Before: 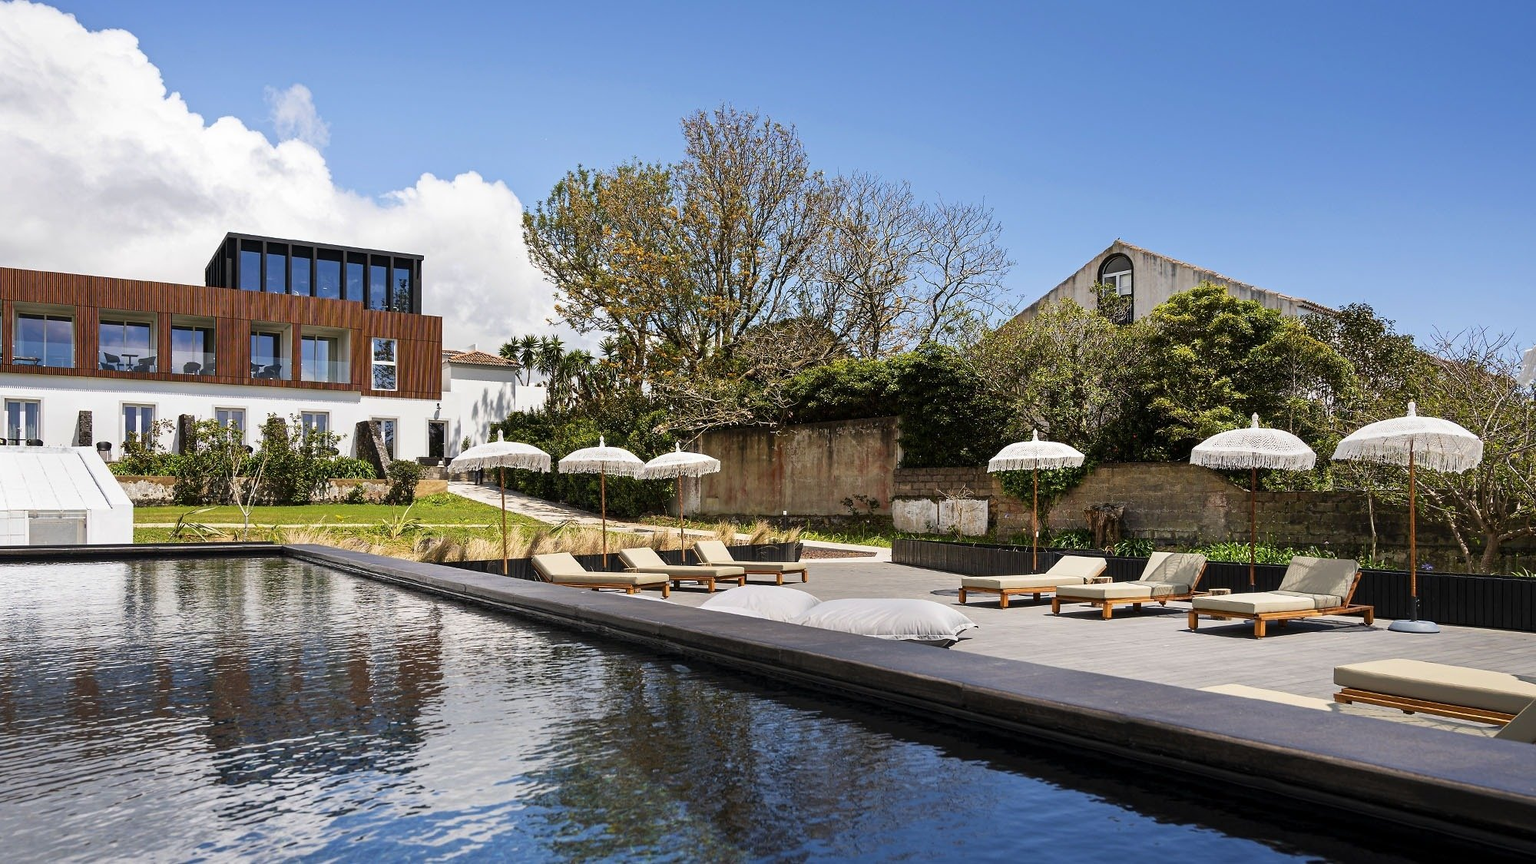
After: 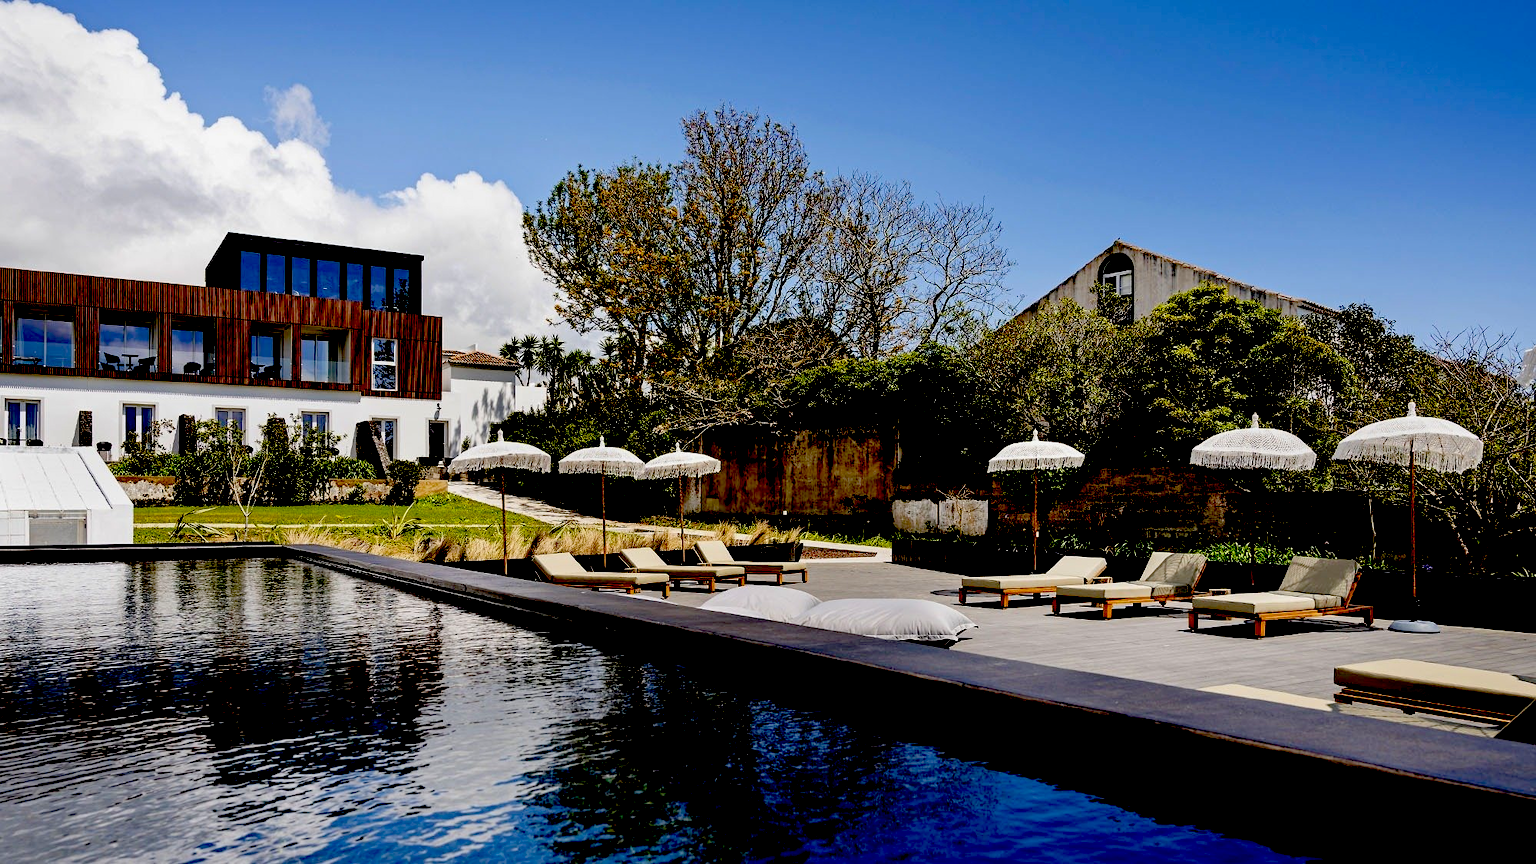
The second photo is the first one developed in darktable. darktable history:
shadows and highlights: shadows 25.42, highlights -23.45
exposure: black level correction 0.099, exposure -0.085 EV, compensate exposure bias true, compensate highlight preservation false
